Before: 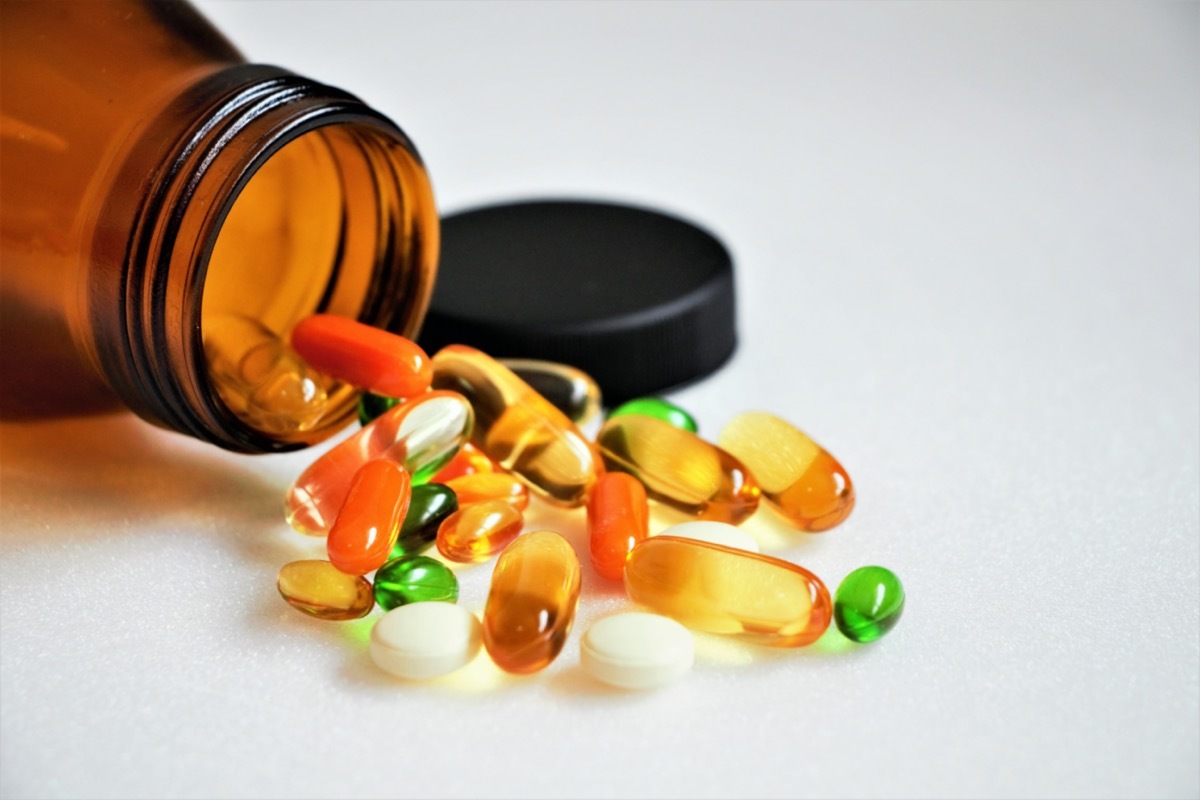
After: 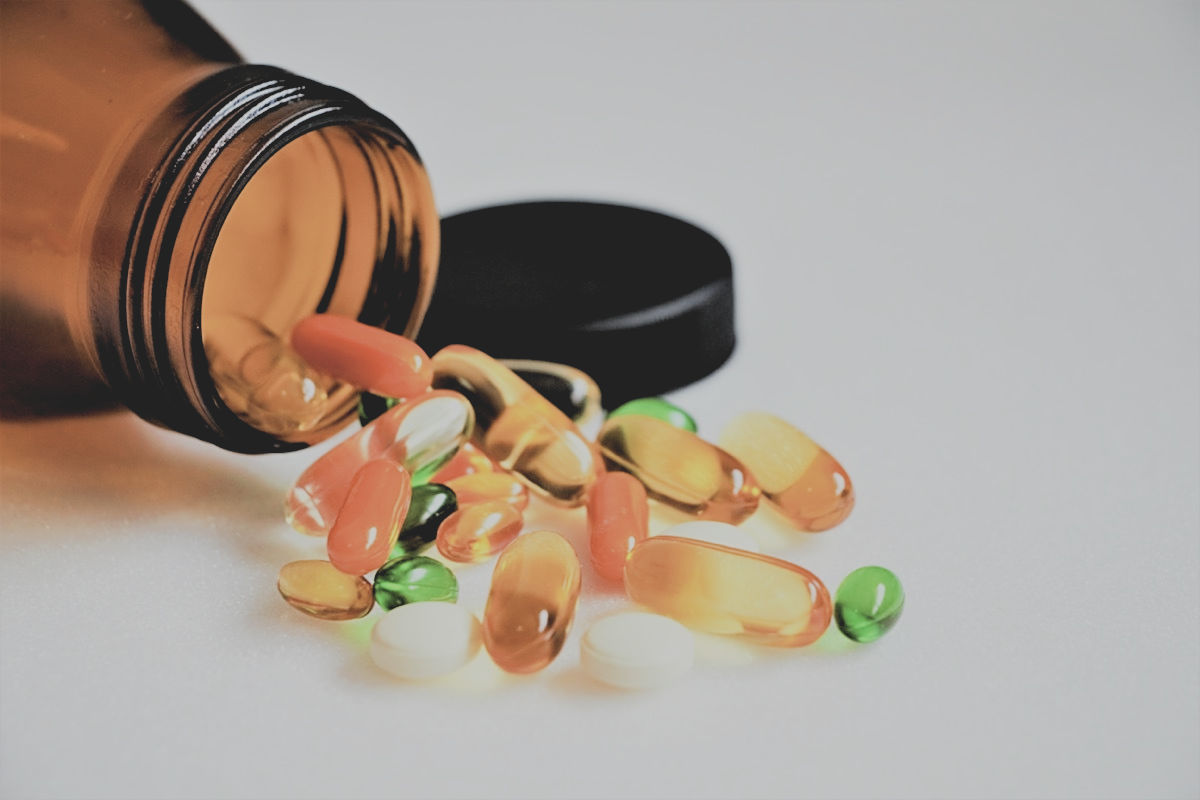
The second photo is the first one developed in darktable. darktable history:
exposure: black level correction 0, exposure 0.498 EV, compensate highlight preservation false
contrast brightness saturation: contrast -0.267, saturation -0.431
filmic rgb: black relative exposure -2.75 EV, white relative exposure 4.56 EV, hardness 1.69, contrast 1.259, contrast in shadows safe
sharpen: on, module defaults
